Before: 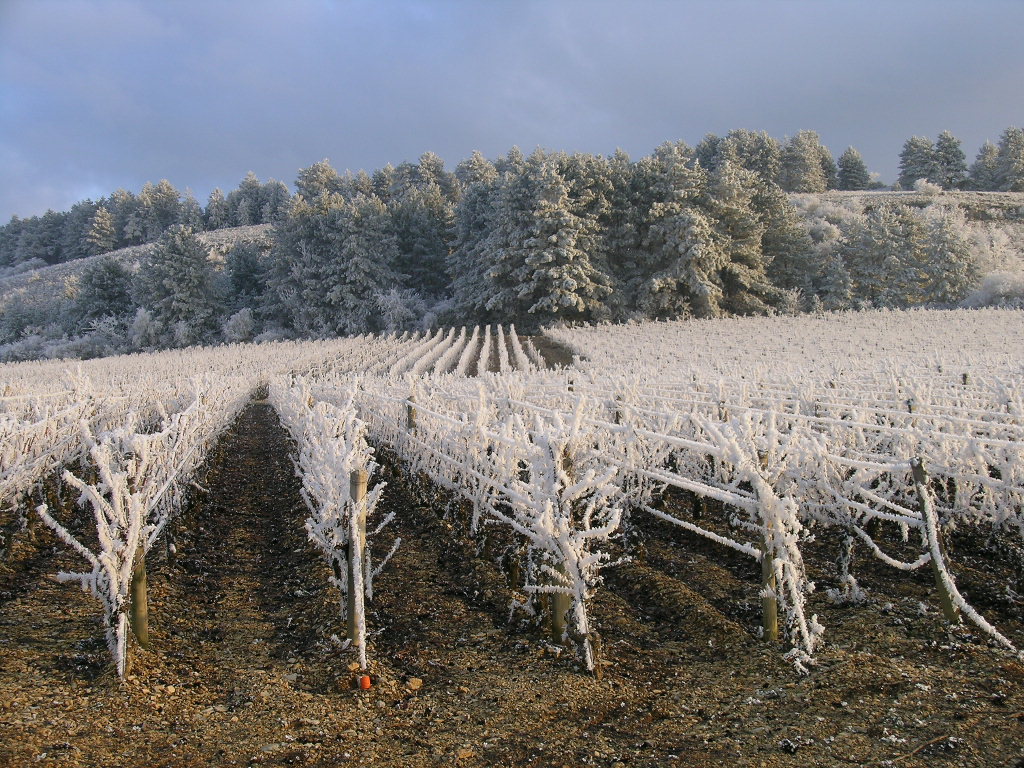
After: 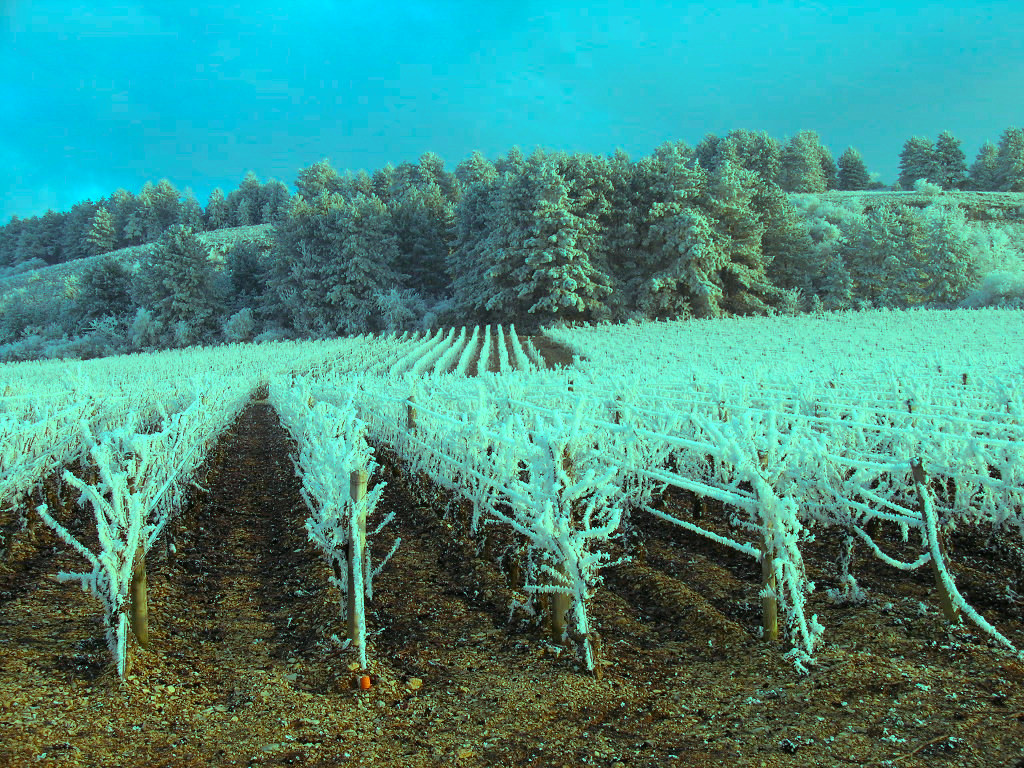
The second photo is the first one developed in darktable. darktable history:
color balance rgb: highlights gain › luminance 20.188%, highlights gain › chroma 13.101%, highlights gain › hue 171.33°, linear chroma grading › global chroma 14.606%, perceptual saturation grading › global saturation 3.919%
